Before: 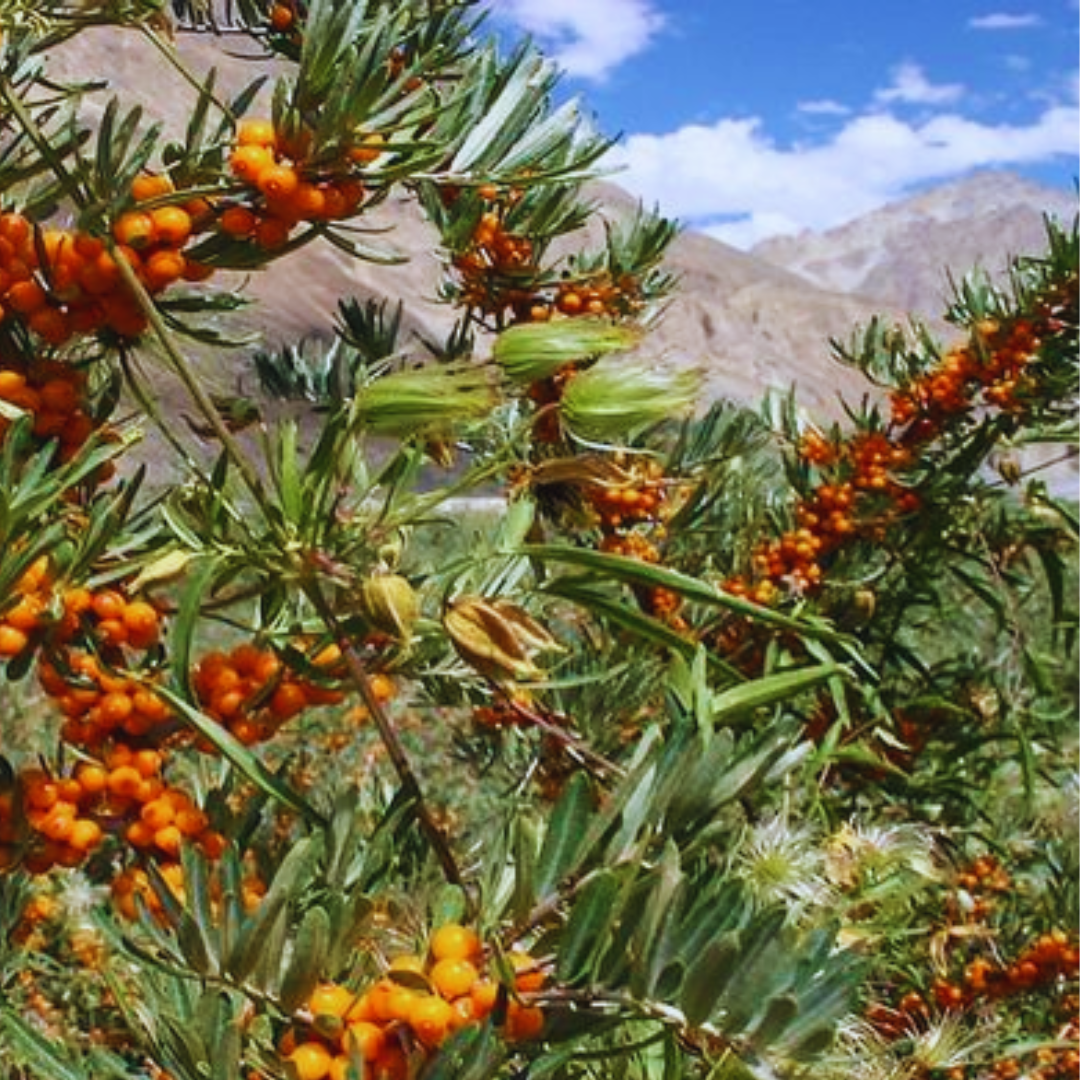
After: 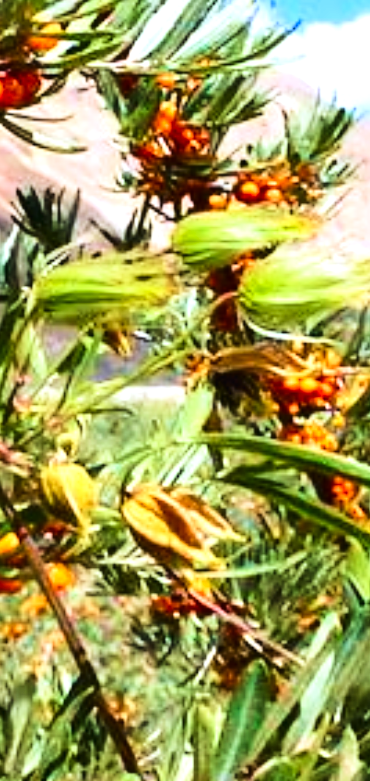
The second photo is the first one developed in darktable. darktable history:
contrast brightness saturation: contrast 0.07, brightness -0.152, saturation 0.108
crop and rotate: left 29.819%, top 10.344%, right 35.906%, bottom 17.257%
exposure: black level correction 0, exposure 1 EV, compensate highlight preservation false
base curve: curves: ch0 [(0, 0) (0.036, 0.025) (0.121, 0.166) (0.206, 0.329) (0.605, 0.79) (1, 1)]
